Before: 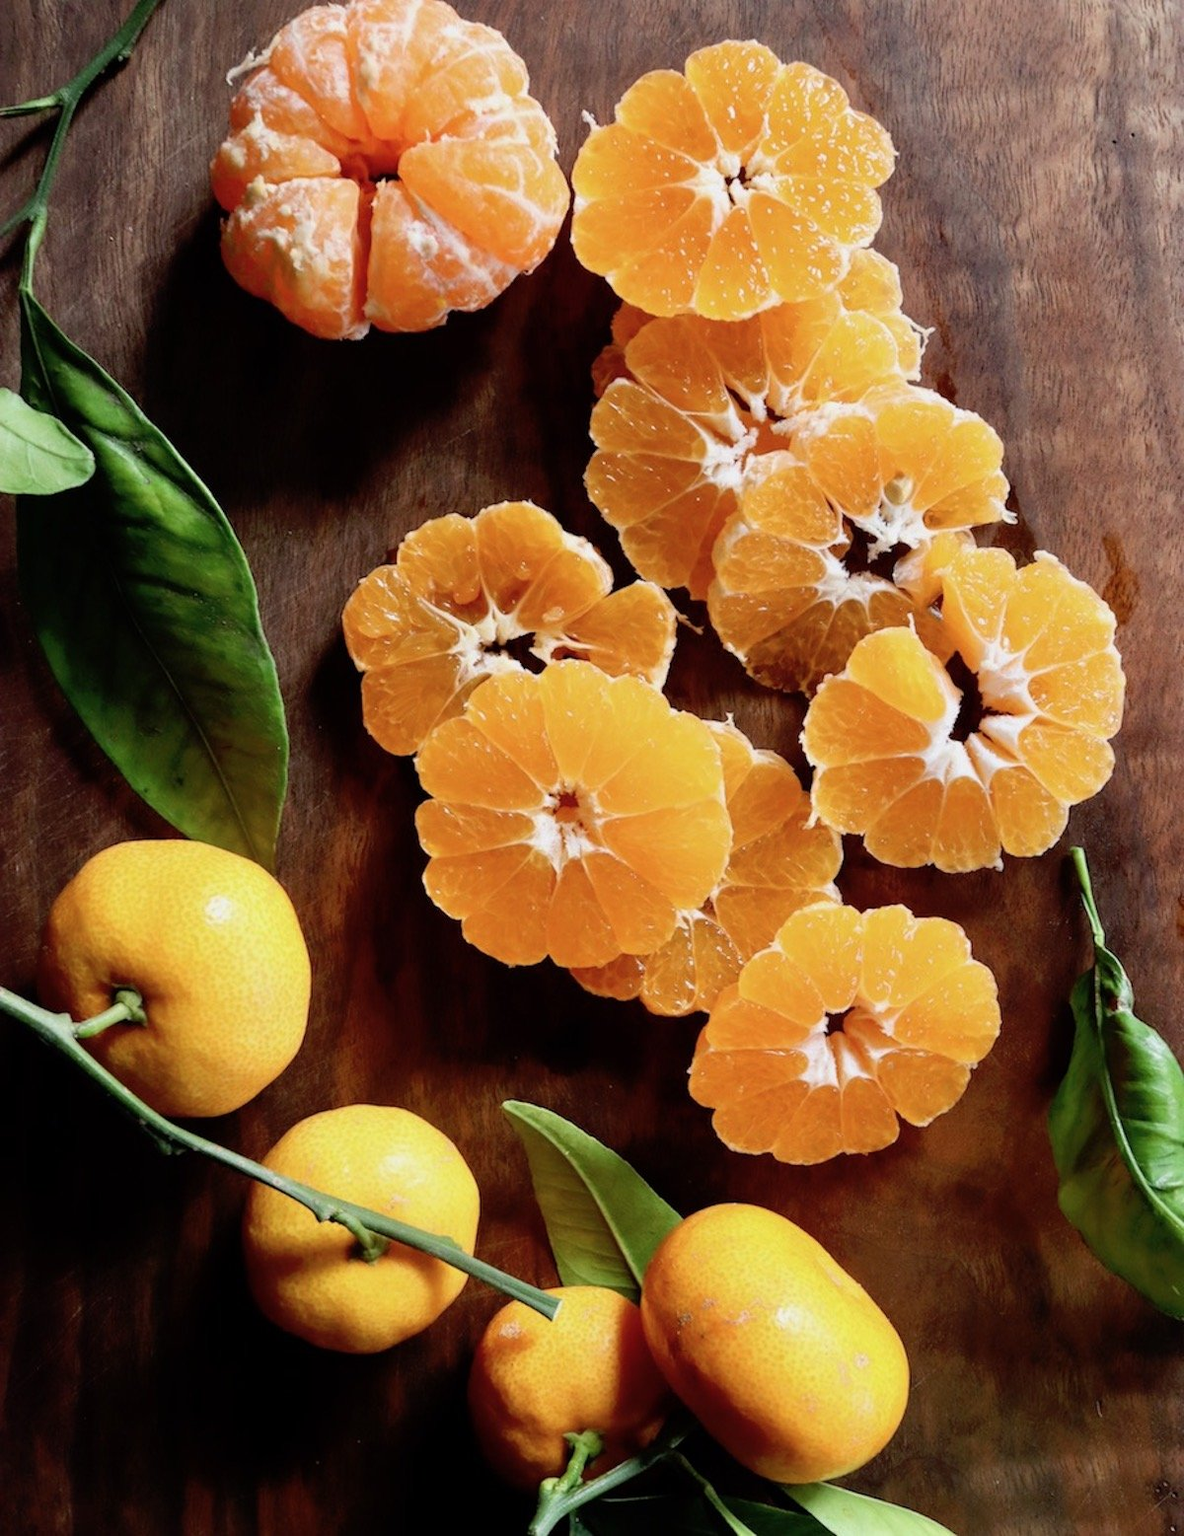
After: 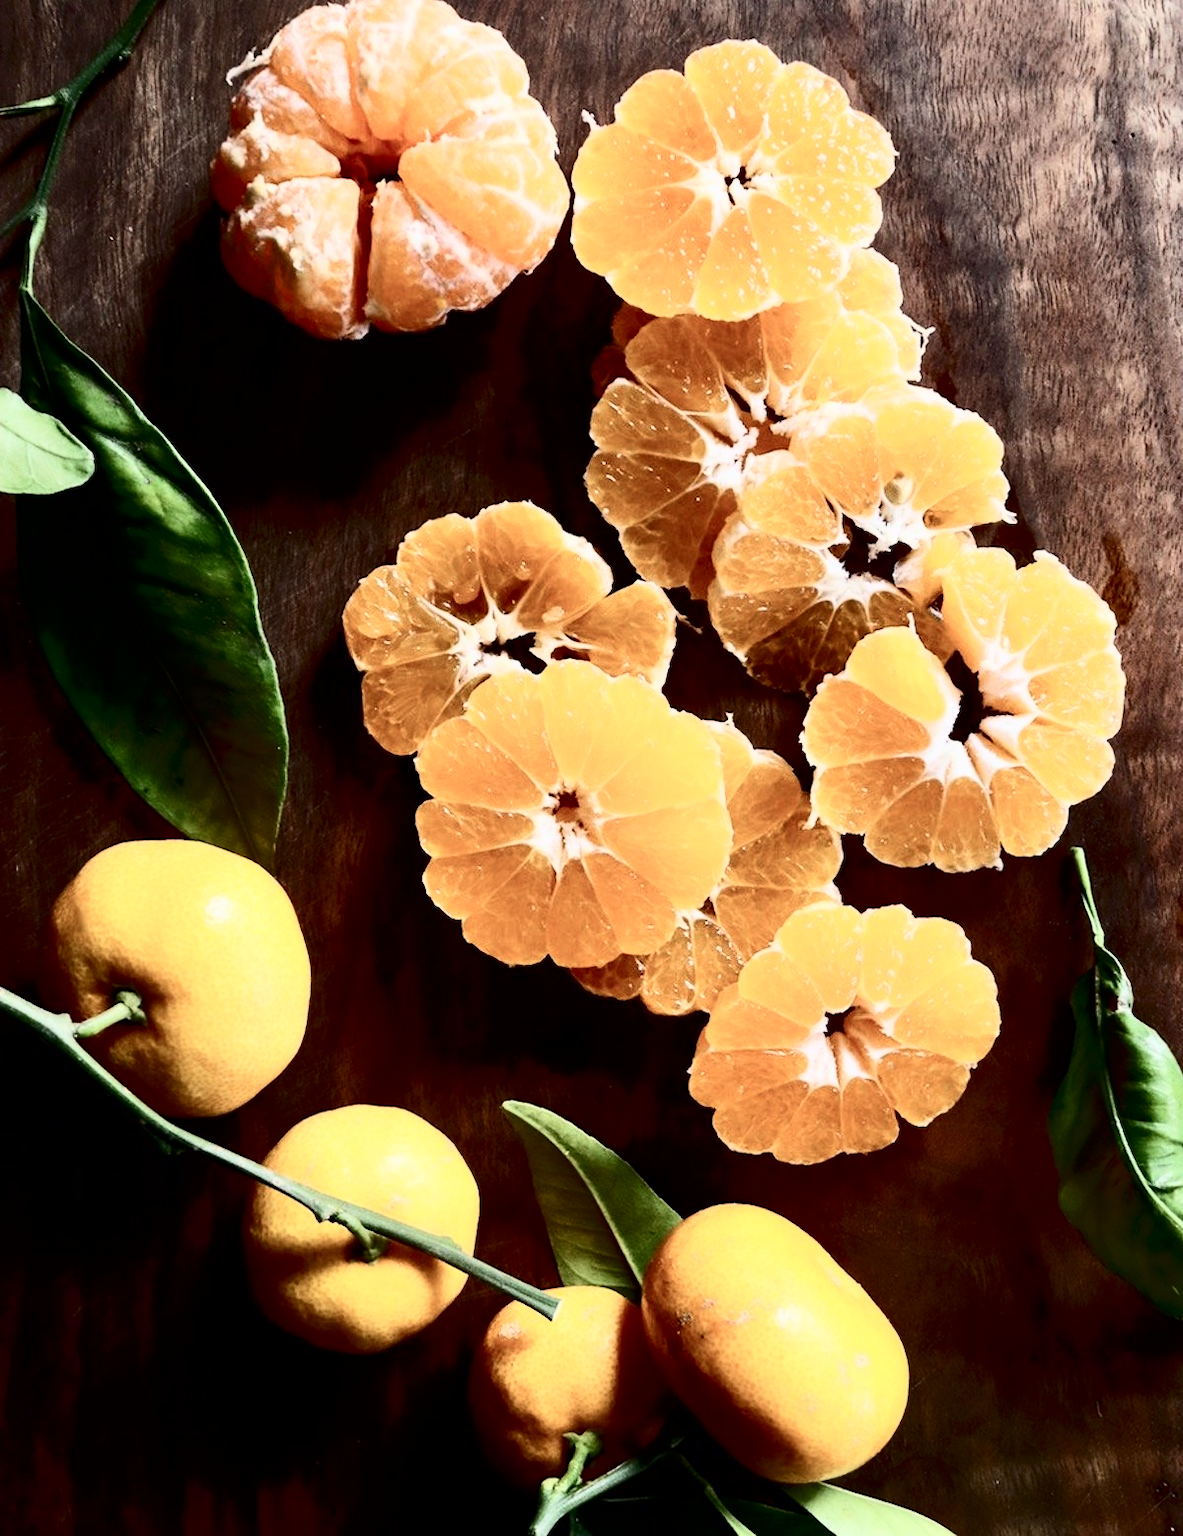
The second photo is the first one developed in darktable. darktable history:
contrast brightness saturation: contrast 0.496, saturation -0.102
